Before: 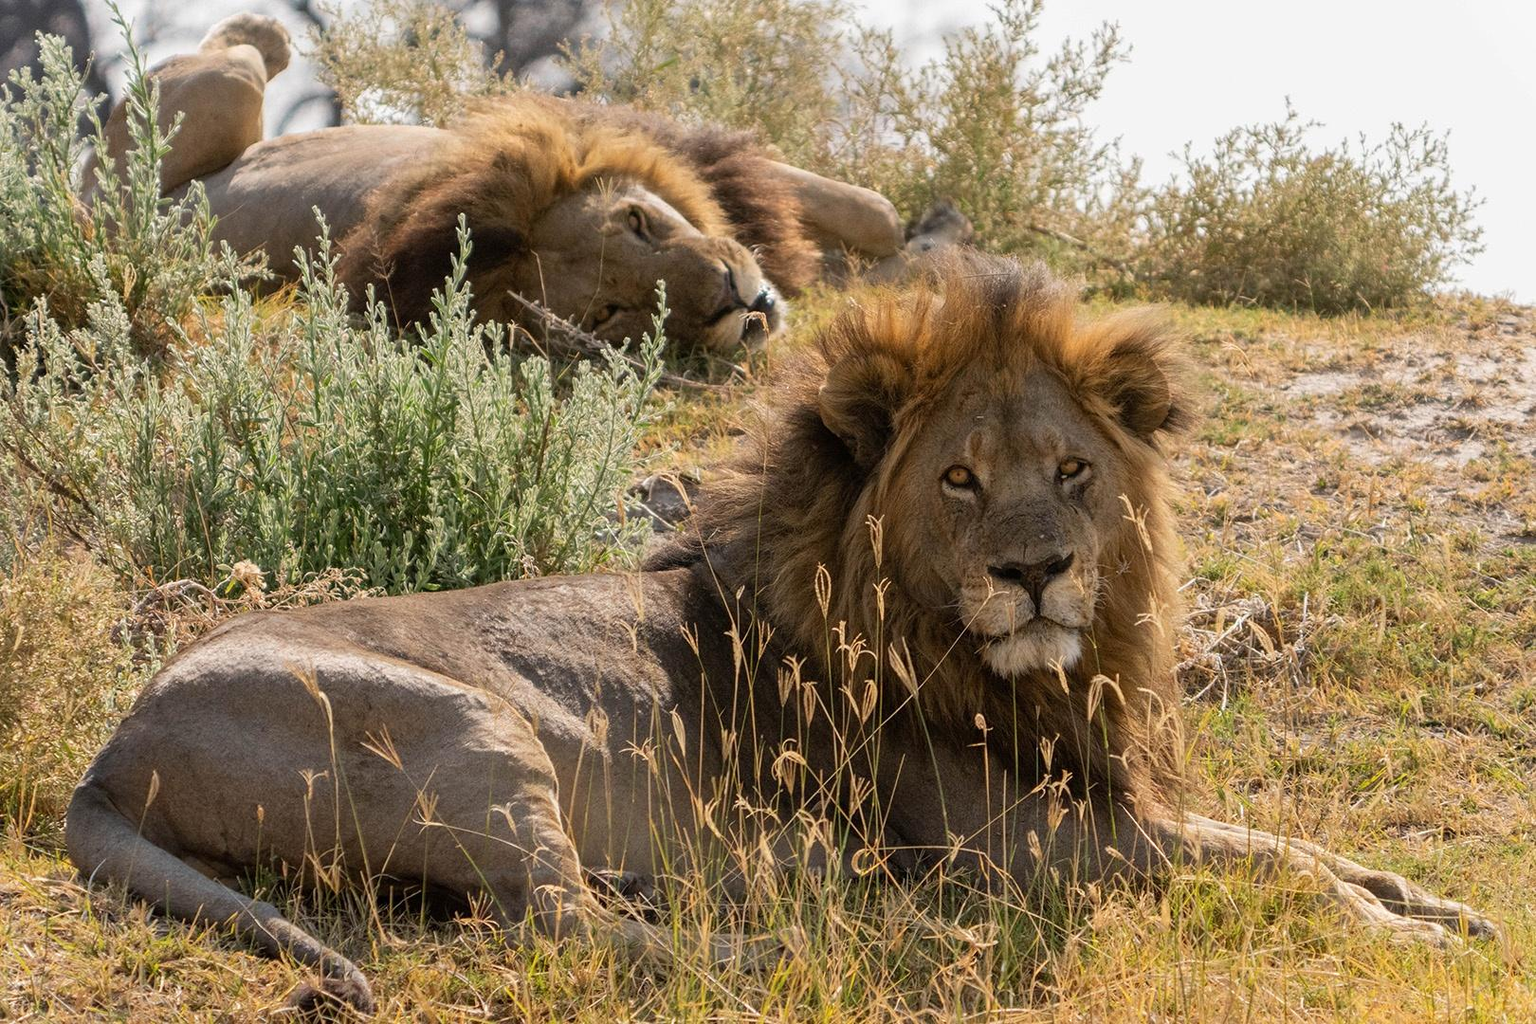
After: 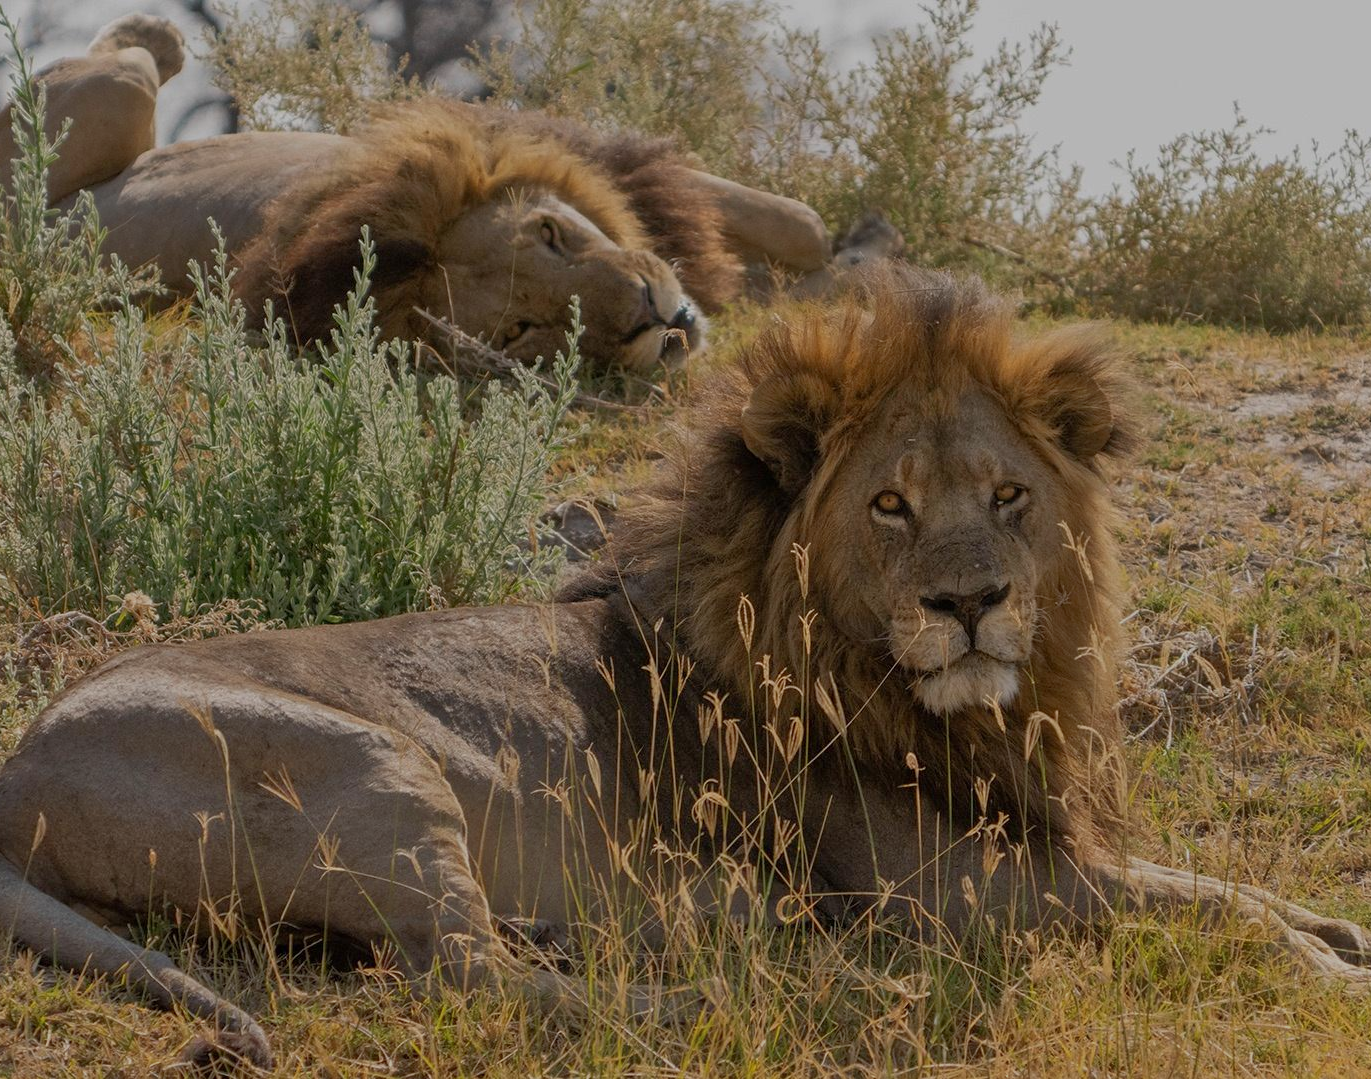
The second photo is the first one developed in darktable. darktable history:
crop: left 7.551%, right 7.804%
tone equalizer: -8 EV -0.029 EV, -7 EV 0.042 EV, -6 EV -0.006 EV, -5 EV 0.005 EV, -4 EV -0.044 EV, -3 EV -0.237 EV, -2 EV -0.673 EV, -1 EV -1 EV, +0 EV -0.967 EV
